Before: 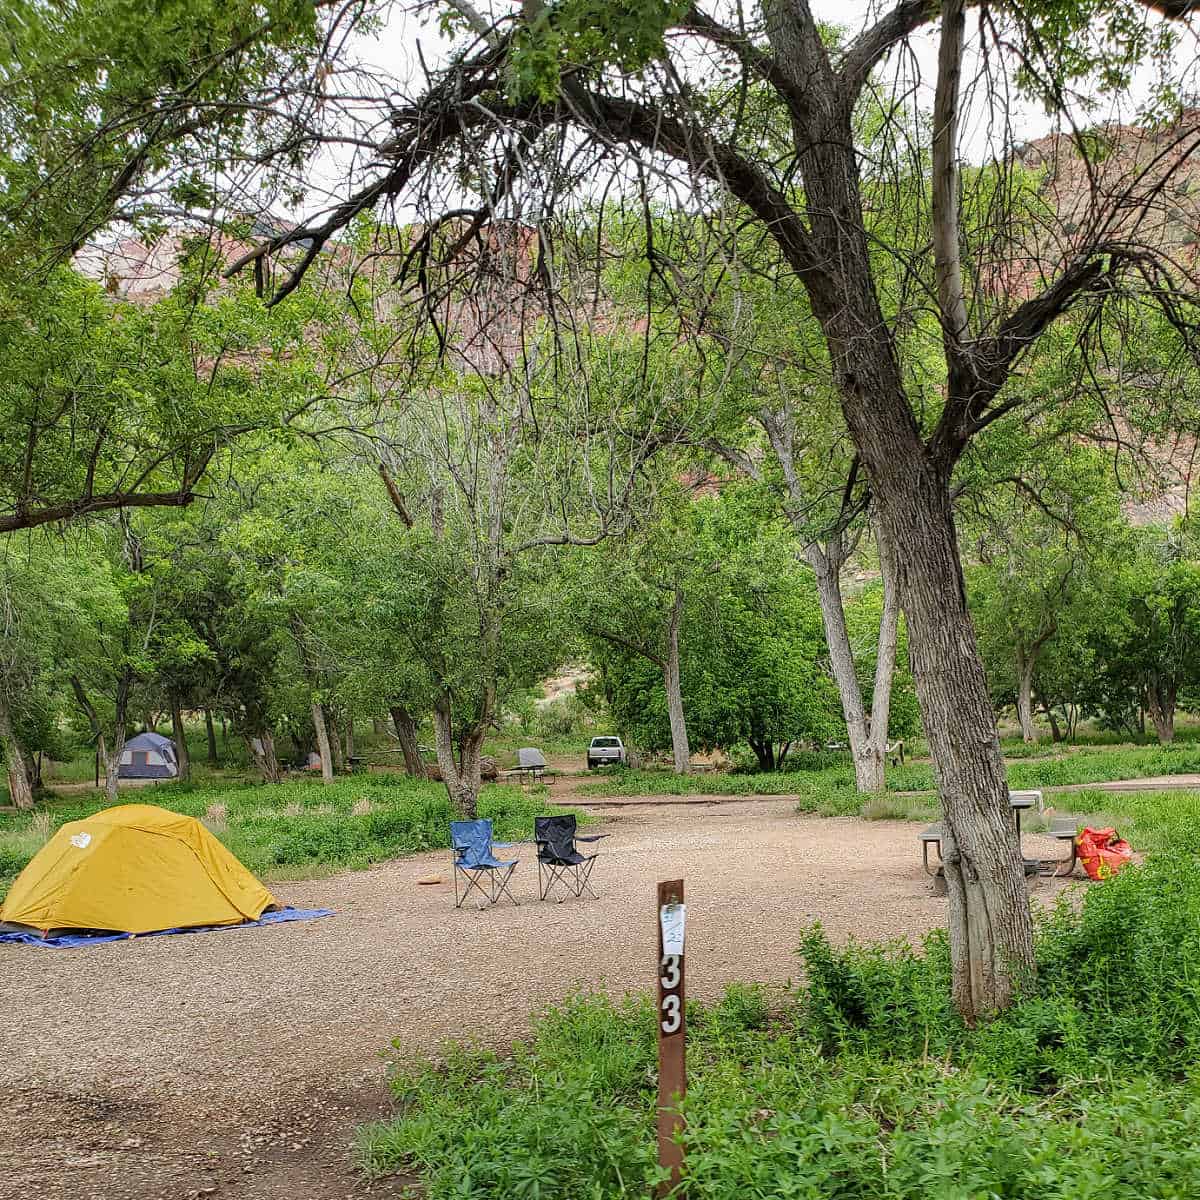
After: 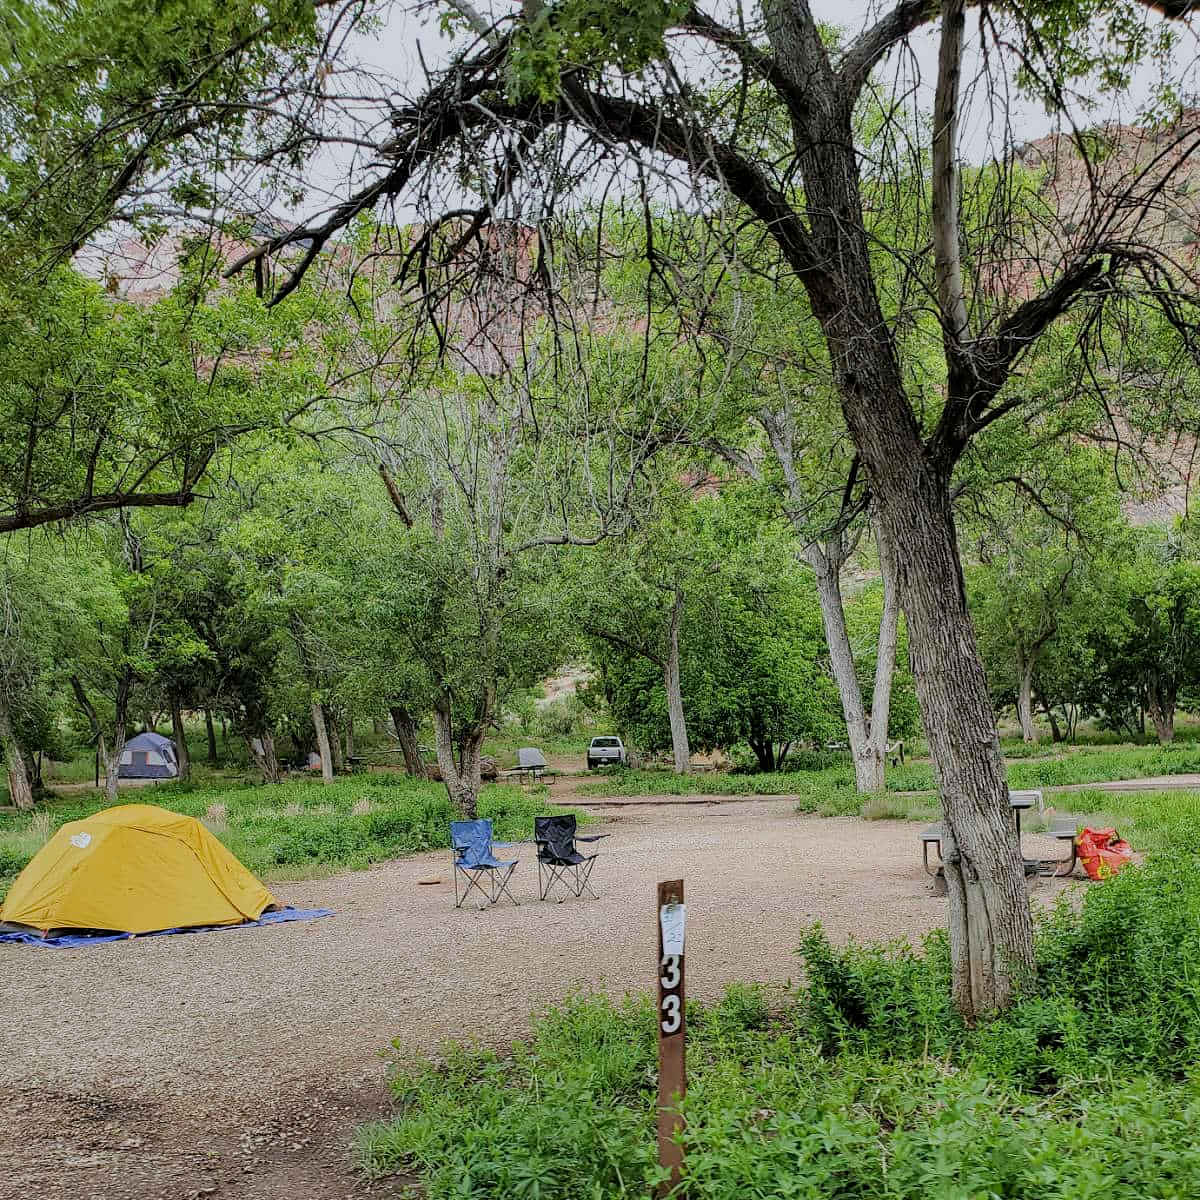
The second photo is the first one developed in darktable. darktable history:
filmic rgb: black relative exposure -7.65 EV, white relative exposure 4.56 EV, hardness 3.61, contrast 1.05
white balance: red 0.967, blue 1.049
